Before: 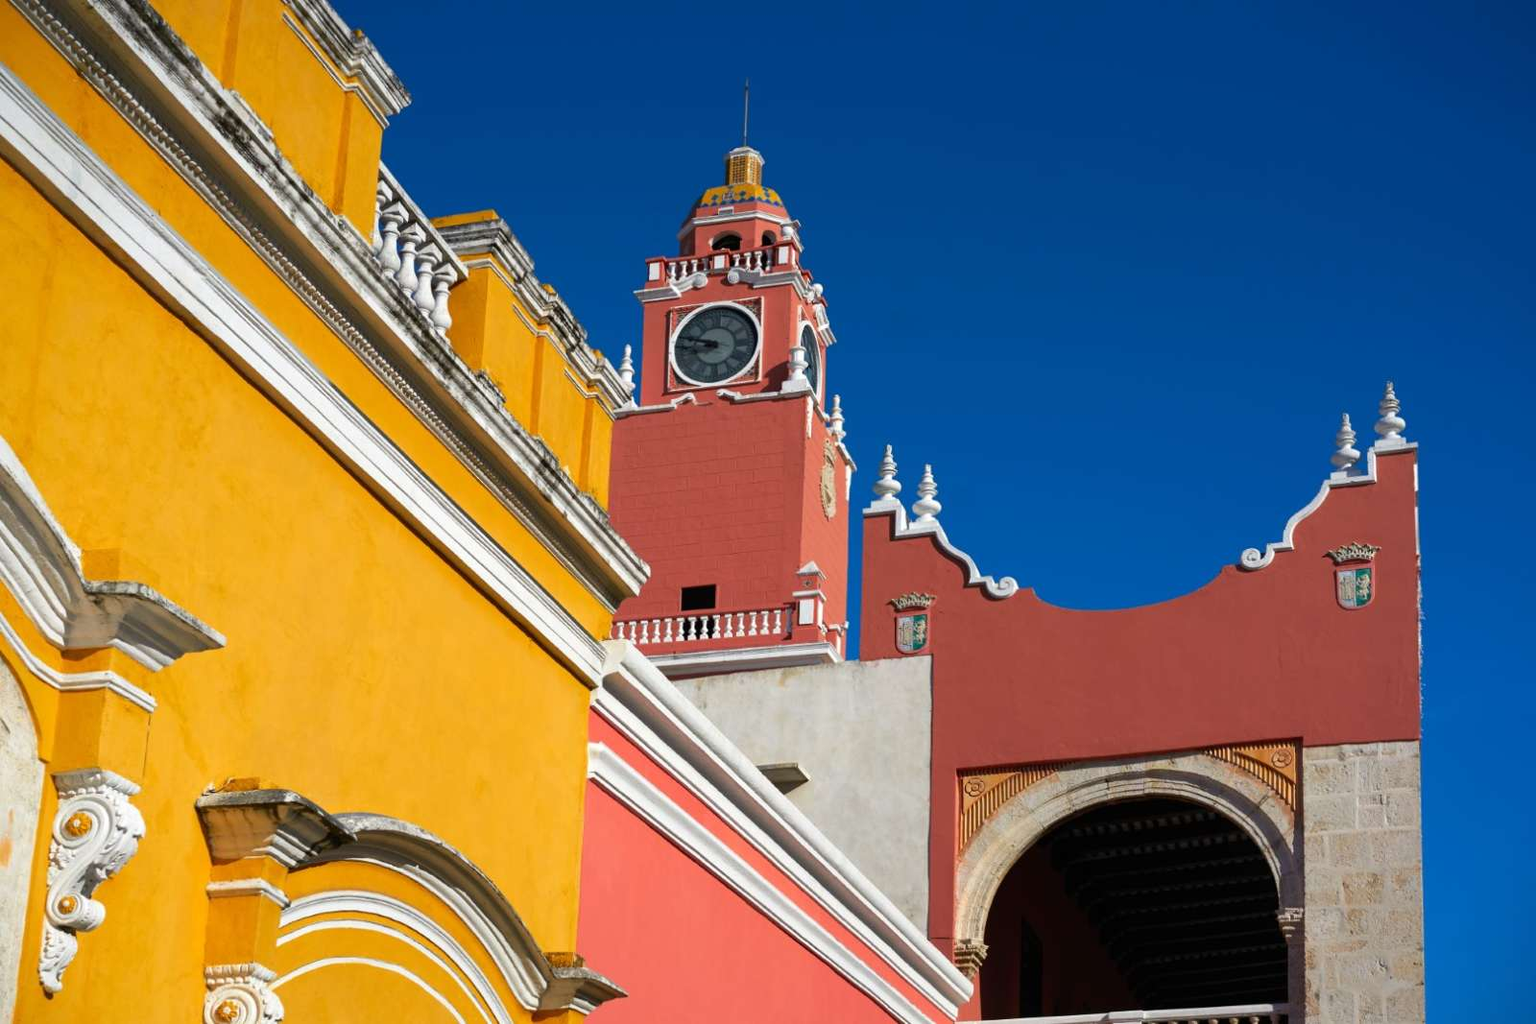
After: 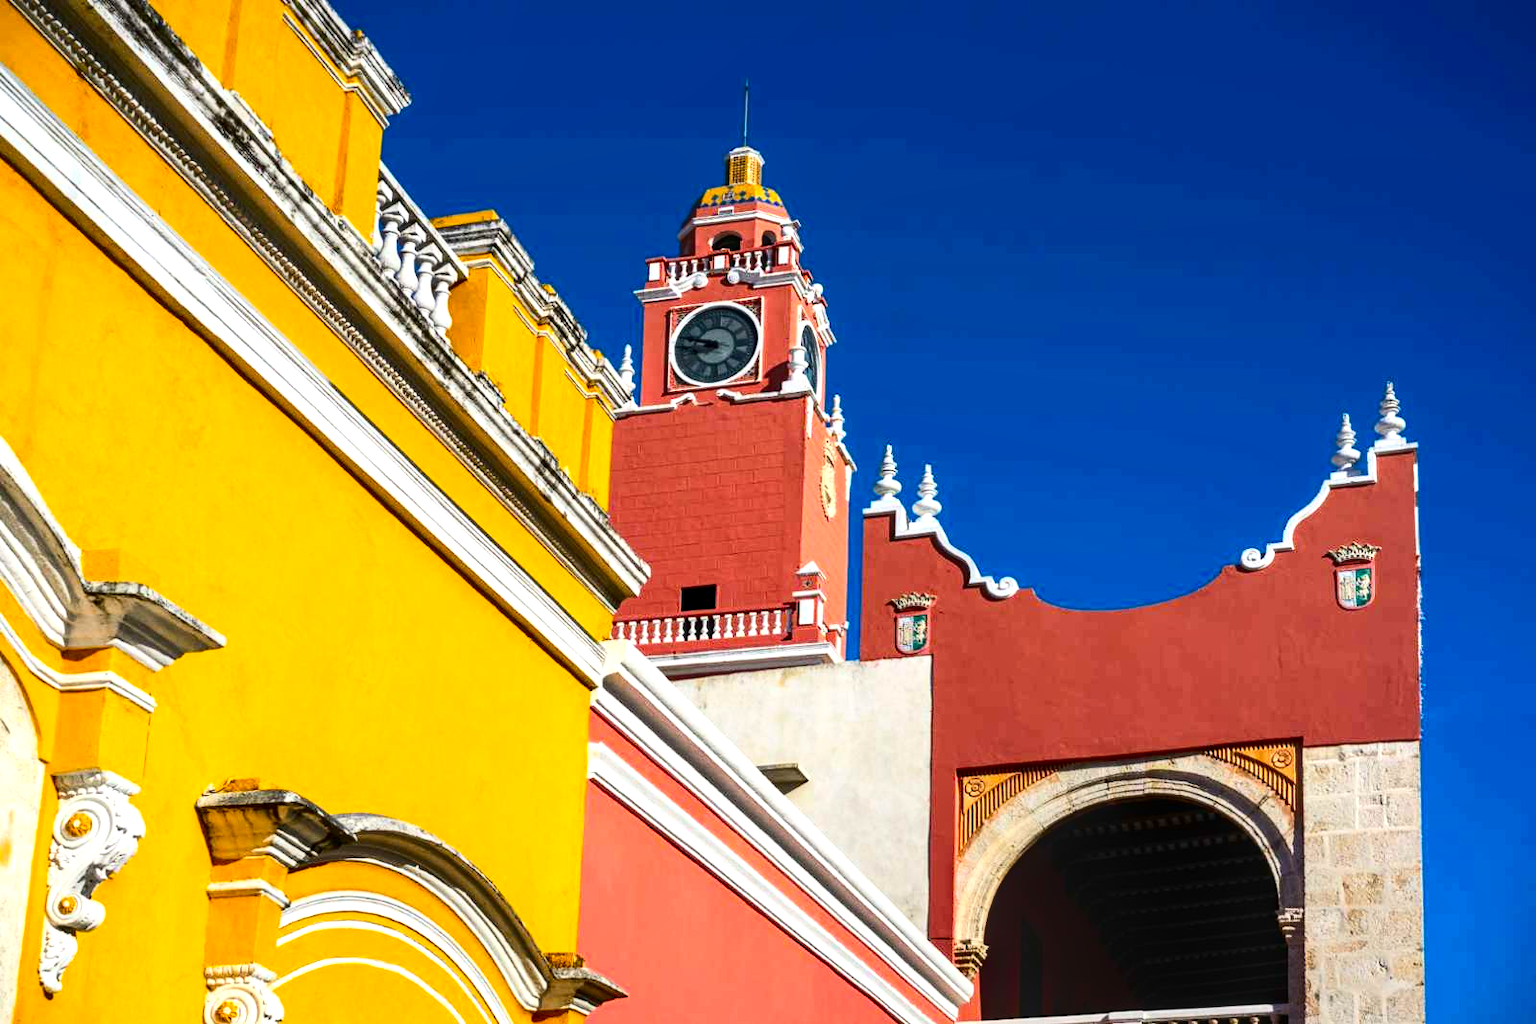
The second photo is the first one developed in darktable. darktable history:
local contrast: highlights 61%, detail 143%, midtone range 0.428
color balance rgb: perceptual saturation grading › global saturation 25%, global vibrance 20%
exposure: black level correction 0, exposure 0.4 EV, compensate exposure bias true, compensate highlight preservation false
contrast brightness saturation: contrast 0.28
